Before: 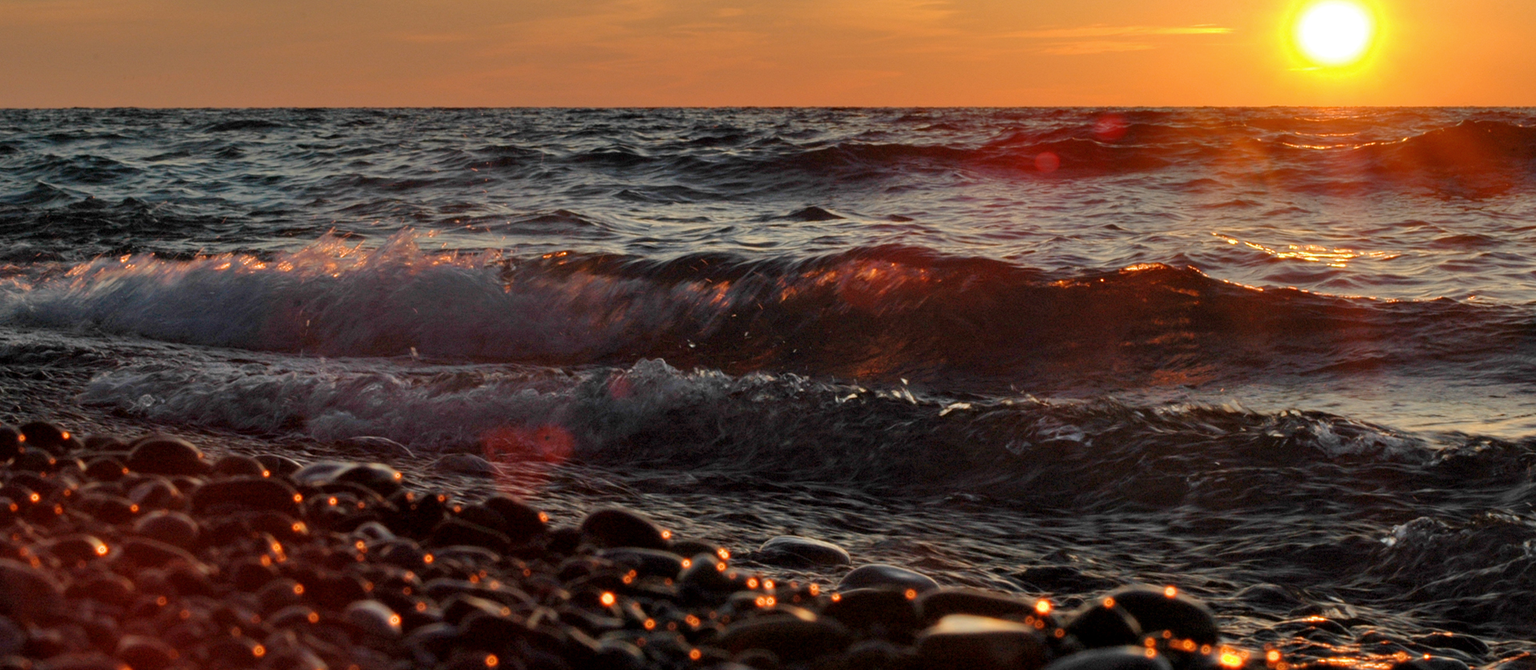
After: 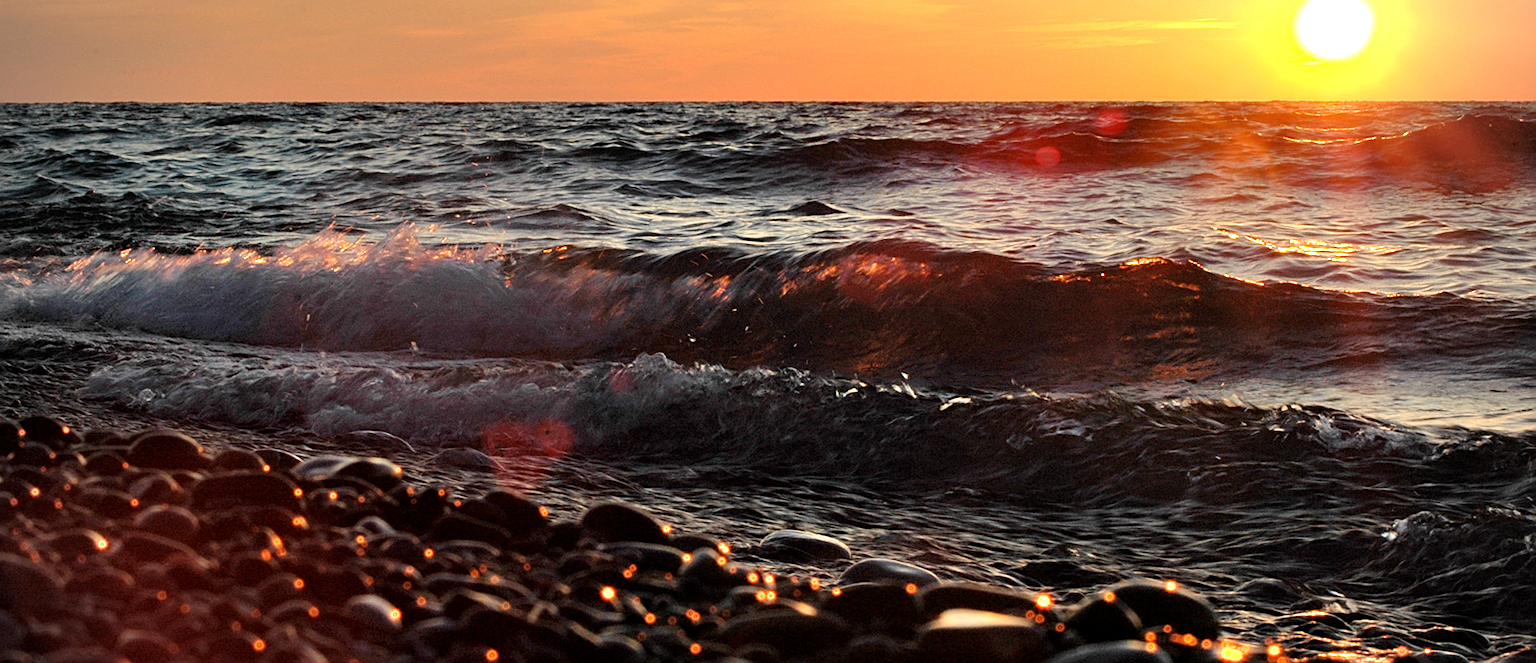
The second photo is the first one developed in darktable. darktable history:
exposure: exposure 0.201 EV, compensate exposure bias true, compensate highlight preservation false
tone equalizer: -8 EV -0.739 EV, -7 EV -0.711 EV, -6 EV -0.566 EV, -5 EV -0.361 EV, -3 EV 0.39 EV, -2 EV 0.6 EV, -1 EV 0.688 EV, +0 EV 0.776 EV, mask exposure compensation -0.496 EV
sharpen: on, module defaults
crop: top 0.923%, right 0.011%
vignetting: on, module defaults
